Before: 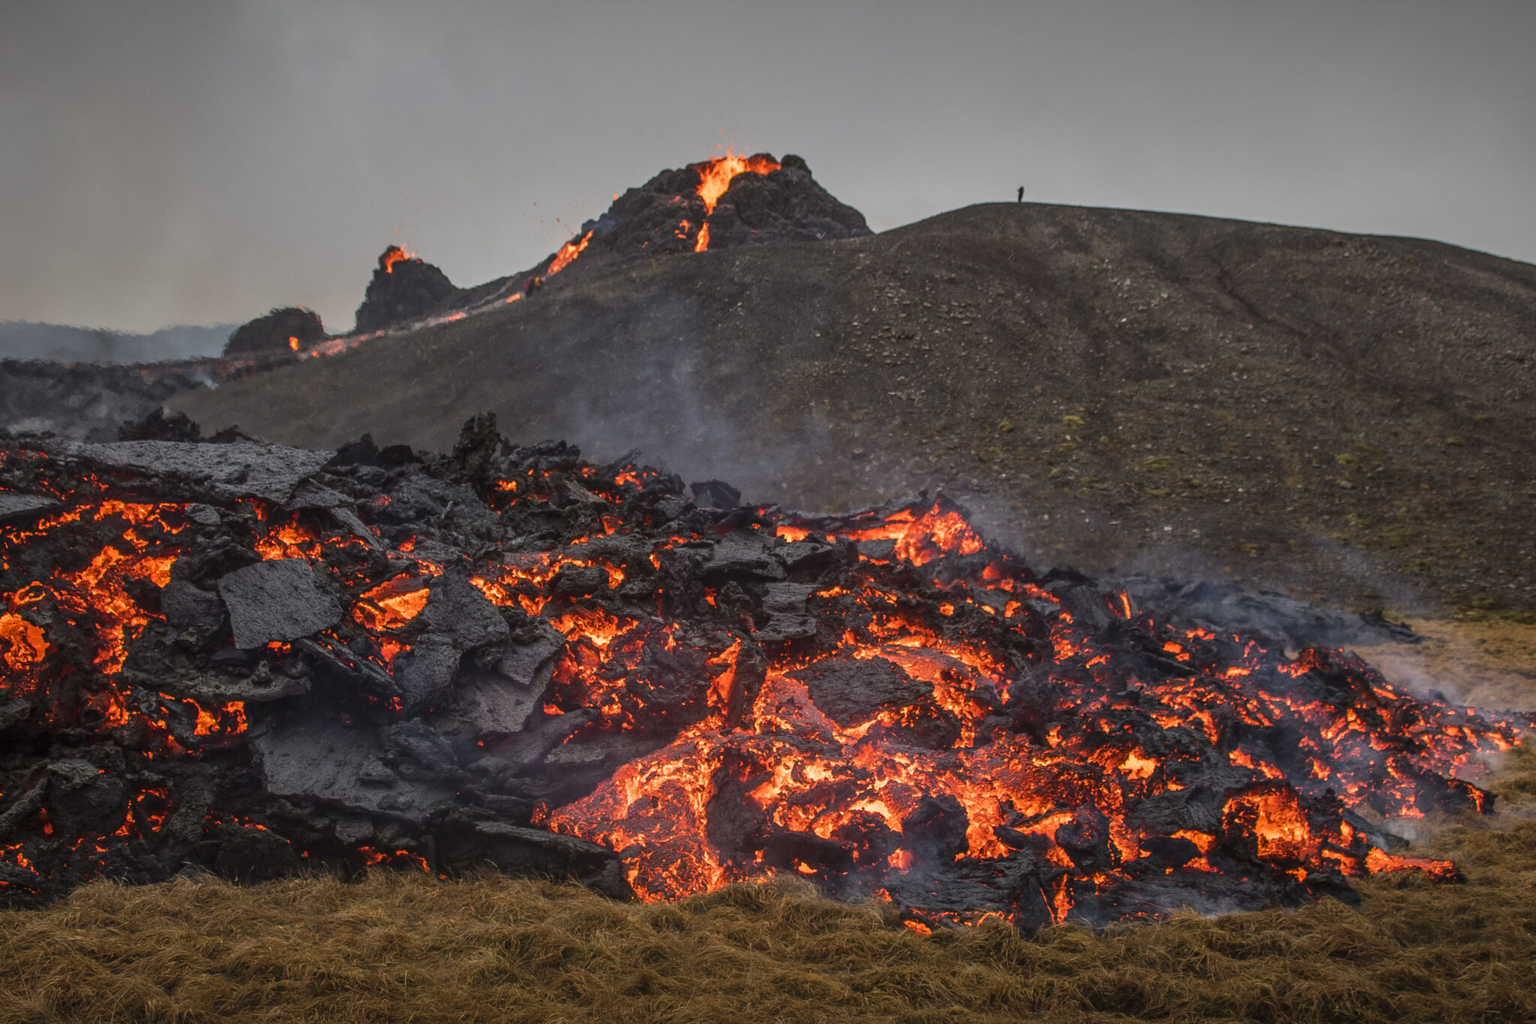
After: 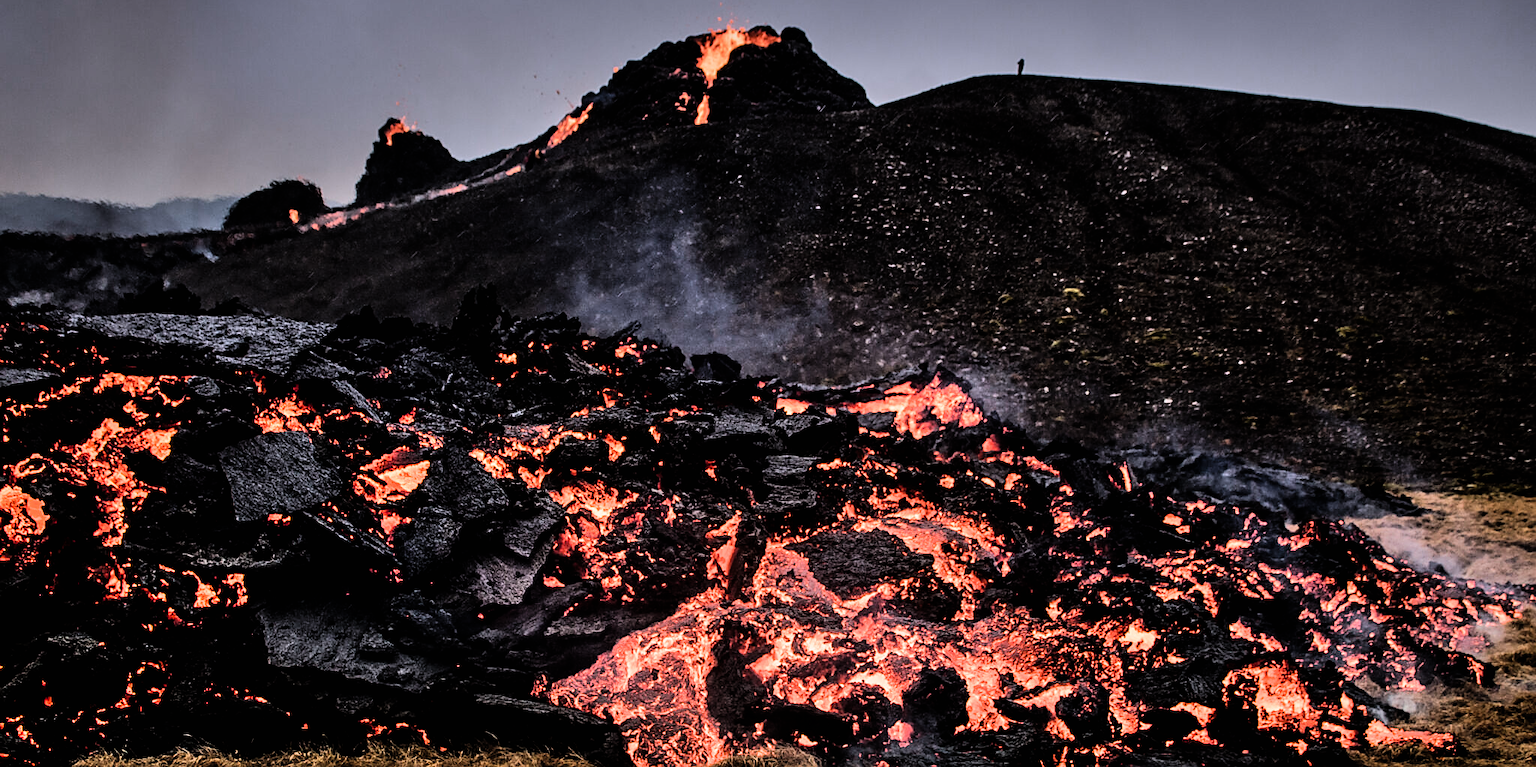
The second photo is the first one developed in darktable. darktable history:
graduated density: hue 238.83°, saturation 50%
filmic rgb: black relative exposure -3.75 EV, white relative exposure 2.4 EV, dynamic range scaling -50%, hardness 3.42, latitude 30%, contrast 1.8
sharpen: on, module defaults
white balance: emerald 1
crop and rotate: top 12.5%, bottom 12.5%
shadows and highlights: shadows color adjustment 97.66%, soften with gaussian
